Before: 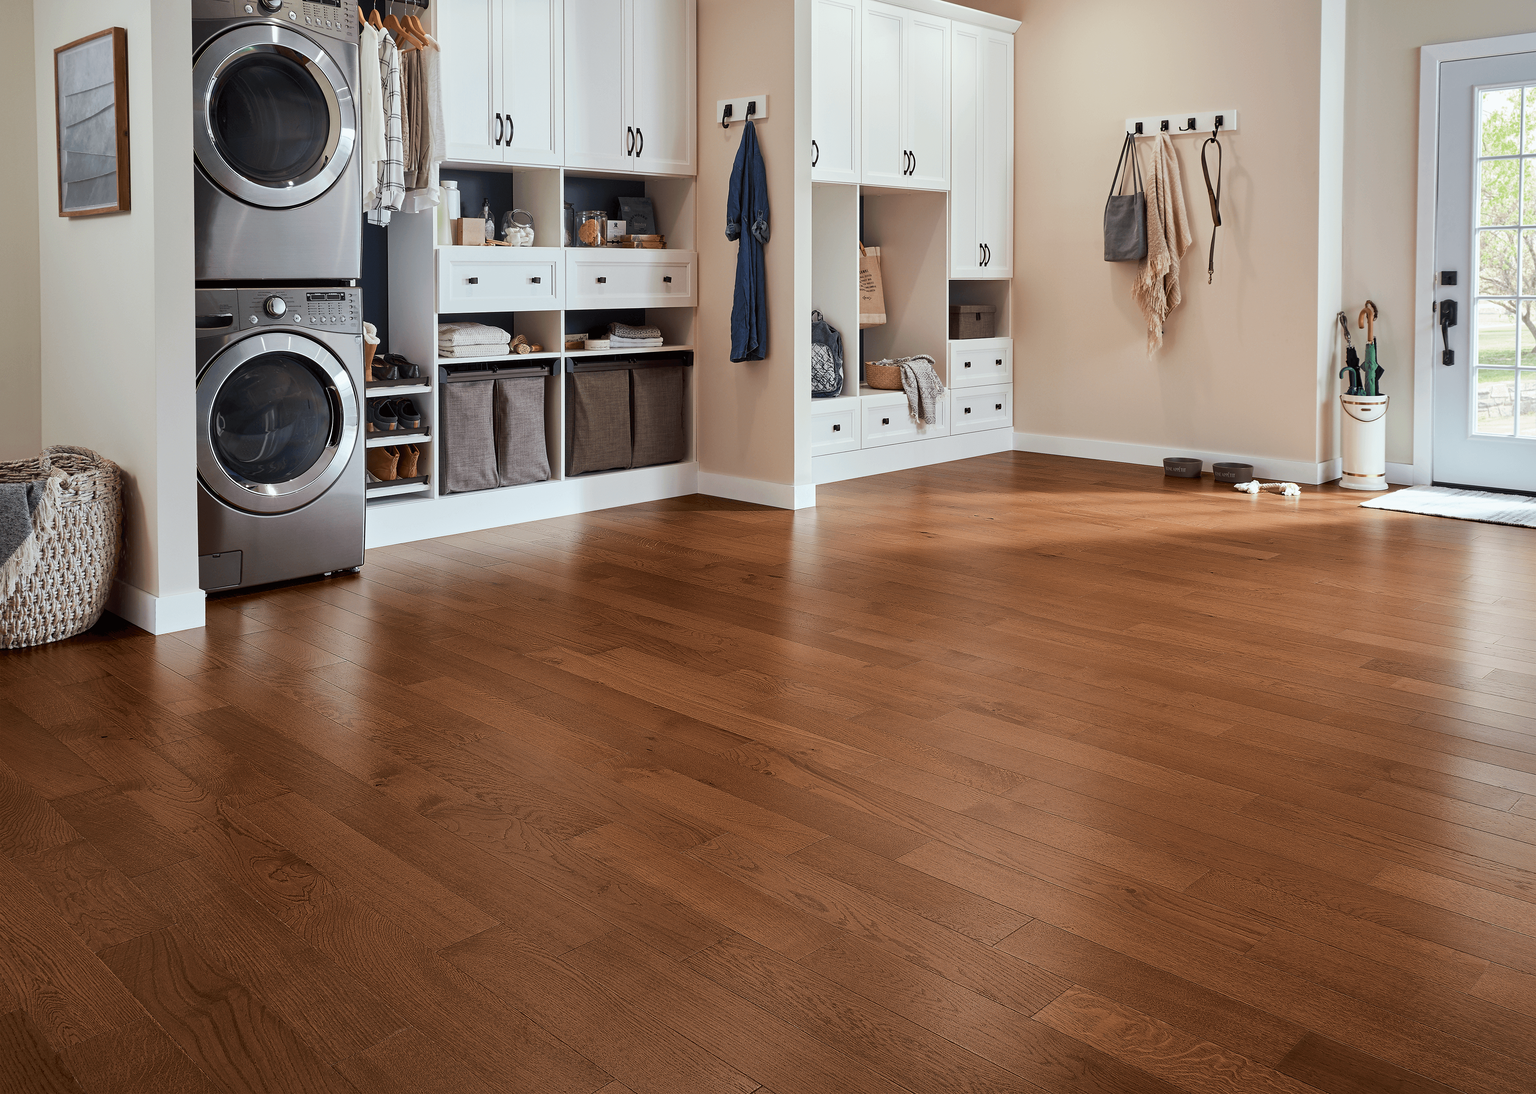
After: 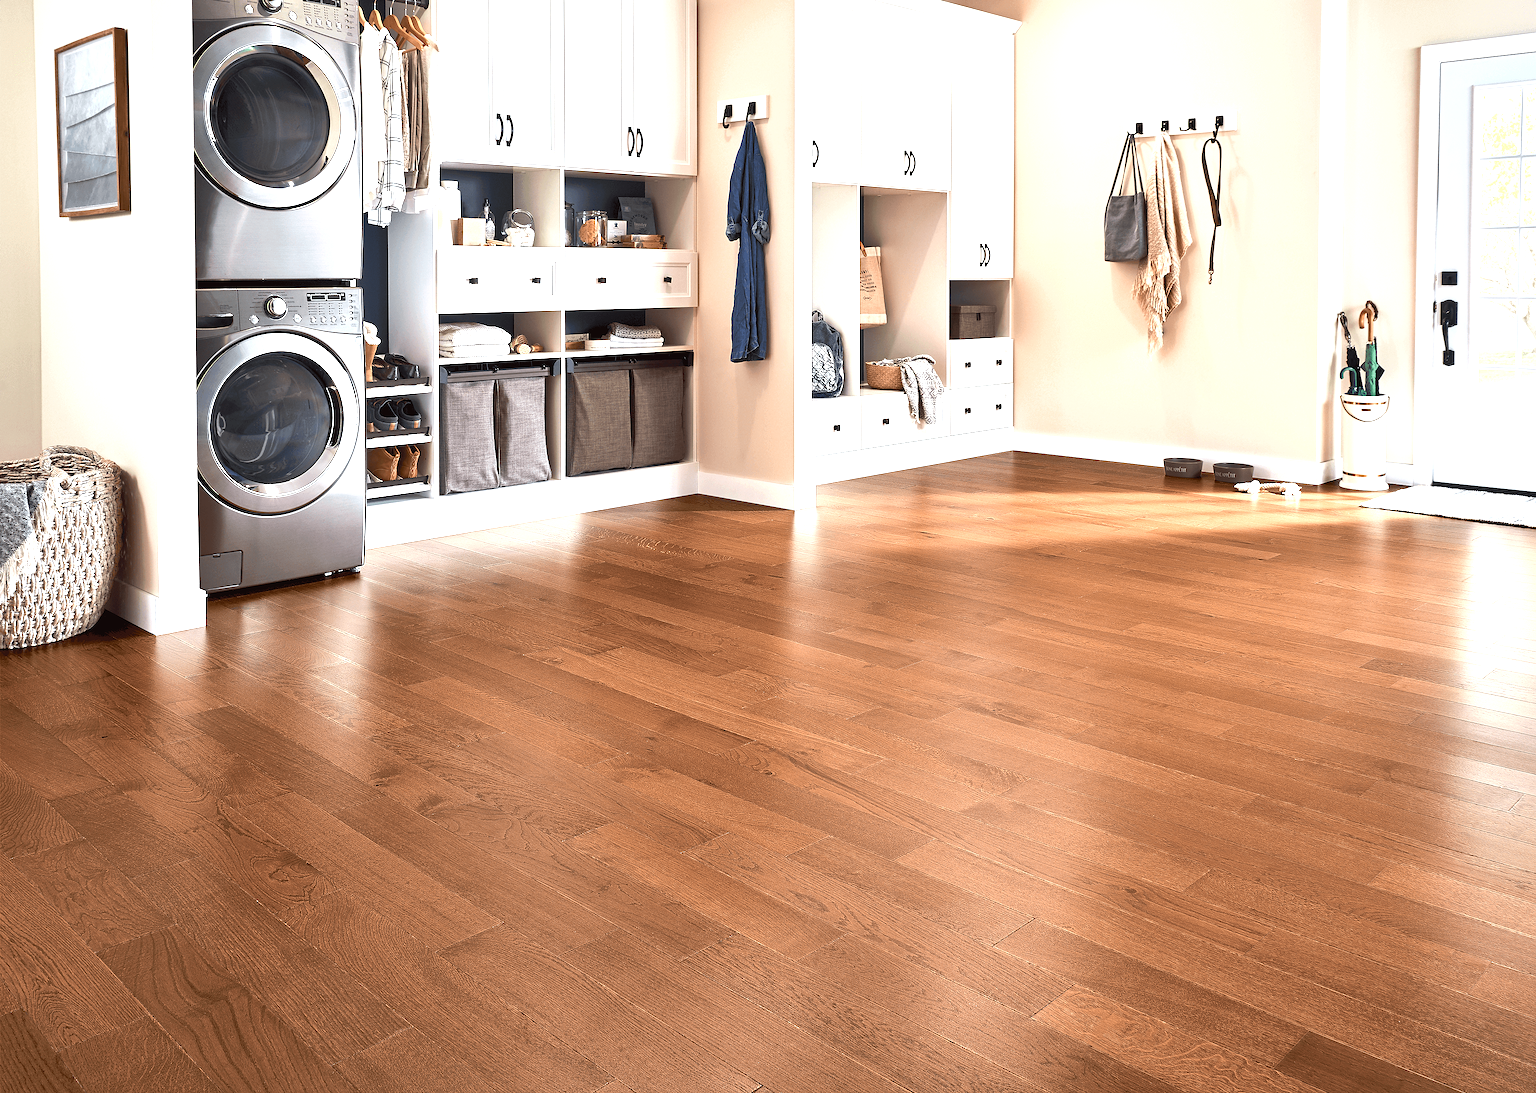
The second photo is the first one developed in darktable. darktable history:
contrast brightness saturation: saturation -0.055
sharpen: amount 0.214
exposure: black level correction 0, exposure 1.389 EV, compensate highlight preservation false
shadows and highlights: shadows 29.44, highlights -28.92, low approximation 0.01, soften with gaussian
